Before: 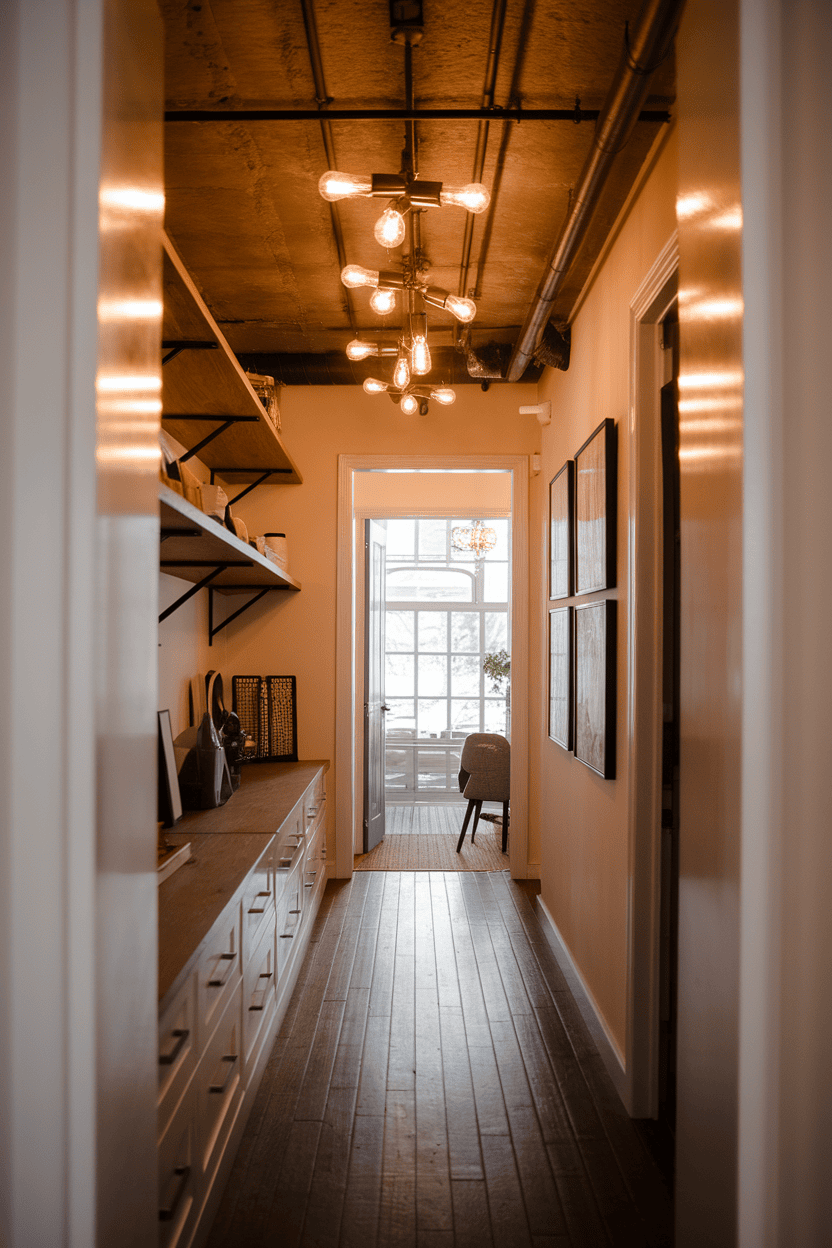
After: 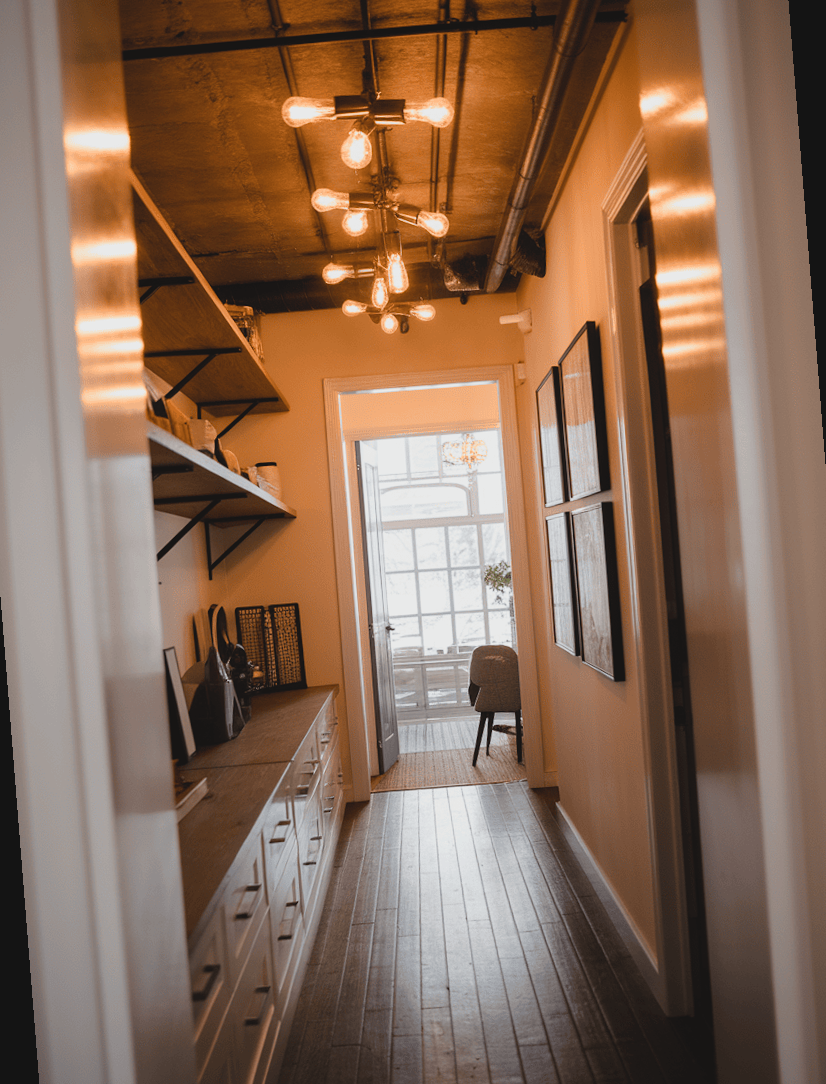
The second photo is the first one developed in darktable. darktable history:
tone curve: curves: ch0 [(0, 0) (0.137, 0.063) (0.255, 0.176) (0.502, 0.502) (0.749, 0.839) (1, 1)], color space Lab, linked channels, preserve colors none
contrast brightness saturation: contrast -0.28
rotate and perspective: rotation -4.57°, crop left 0.054, crop right 0.944, crop top 0.087, crop bottom 0.914
